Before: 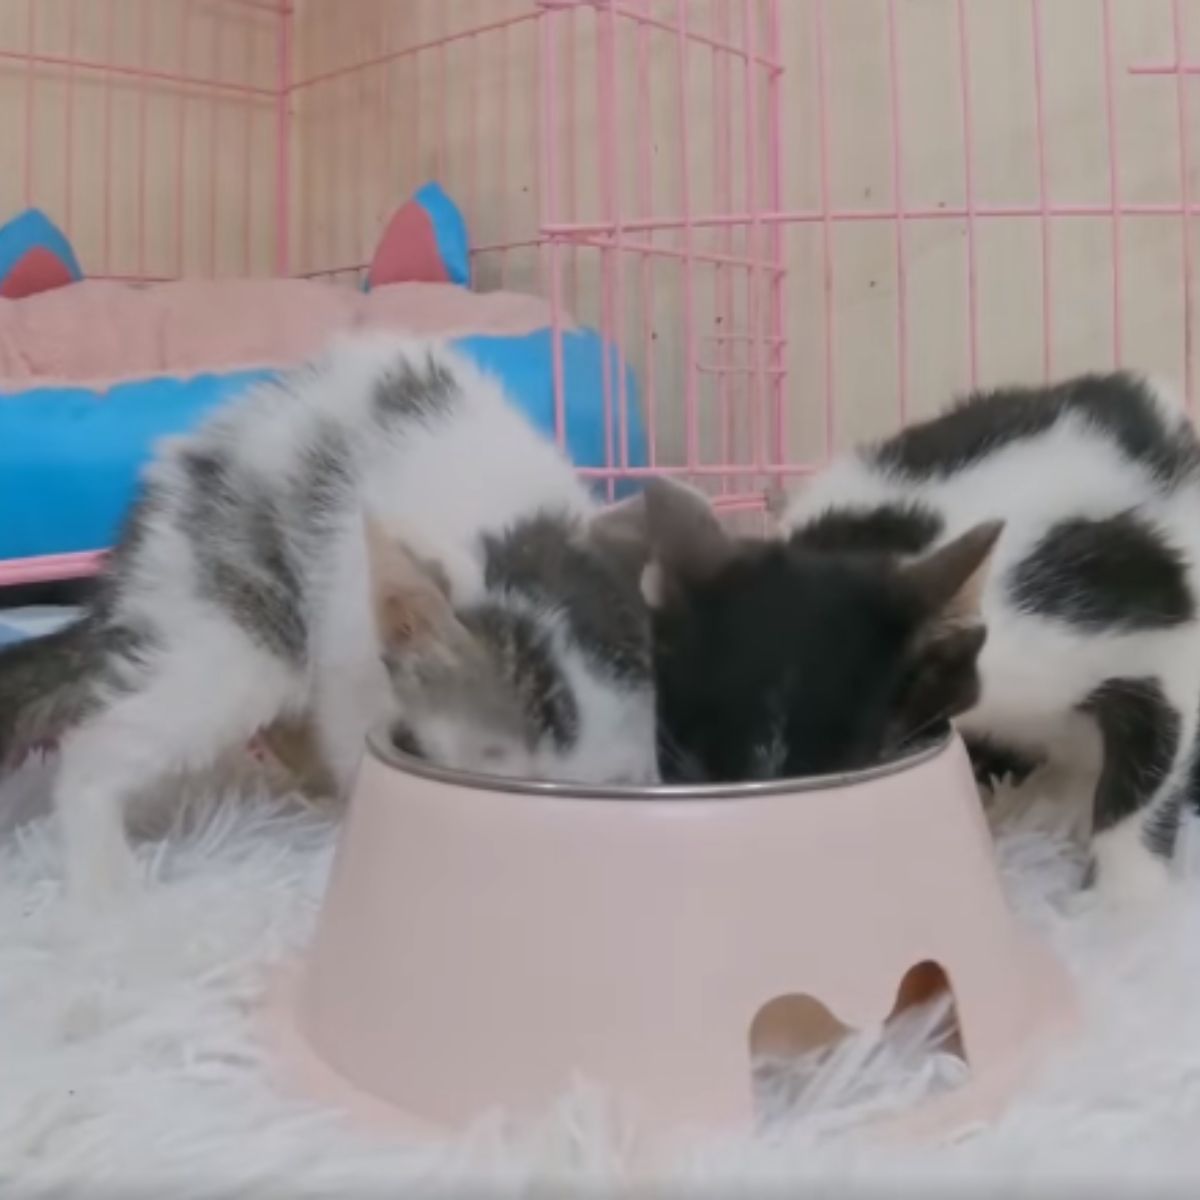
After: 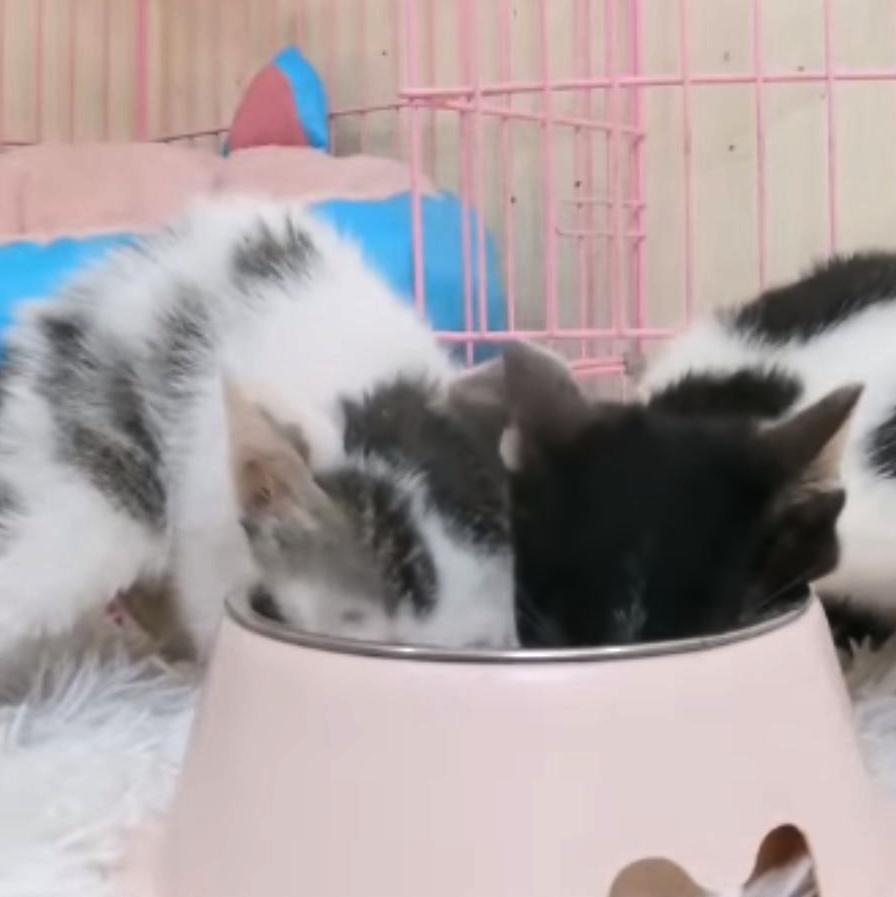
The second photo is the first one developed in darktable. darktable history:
crop and rotate: left 11.831%, top 11.346%, right 13.429%, bottom 13.899%
tone equalizer: -8 EV -0.75 EV, -7 EV -0.7 EV, -6 EV -0.6 EV, -5 EV -0.4 EV, -3 EV 0.4 EV, -2 EV 0.6 EV, -1 EV 0.7 EV, +0 EV 0.75 EV, edges refinement/feathering 500, mask exposure compensation -1.57 EV, preserve details no
